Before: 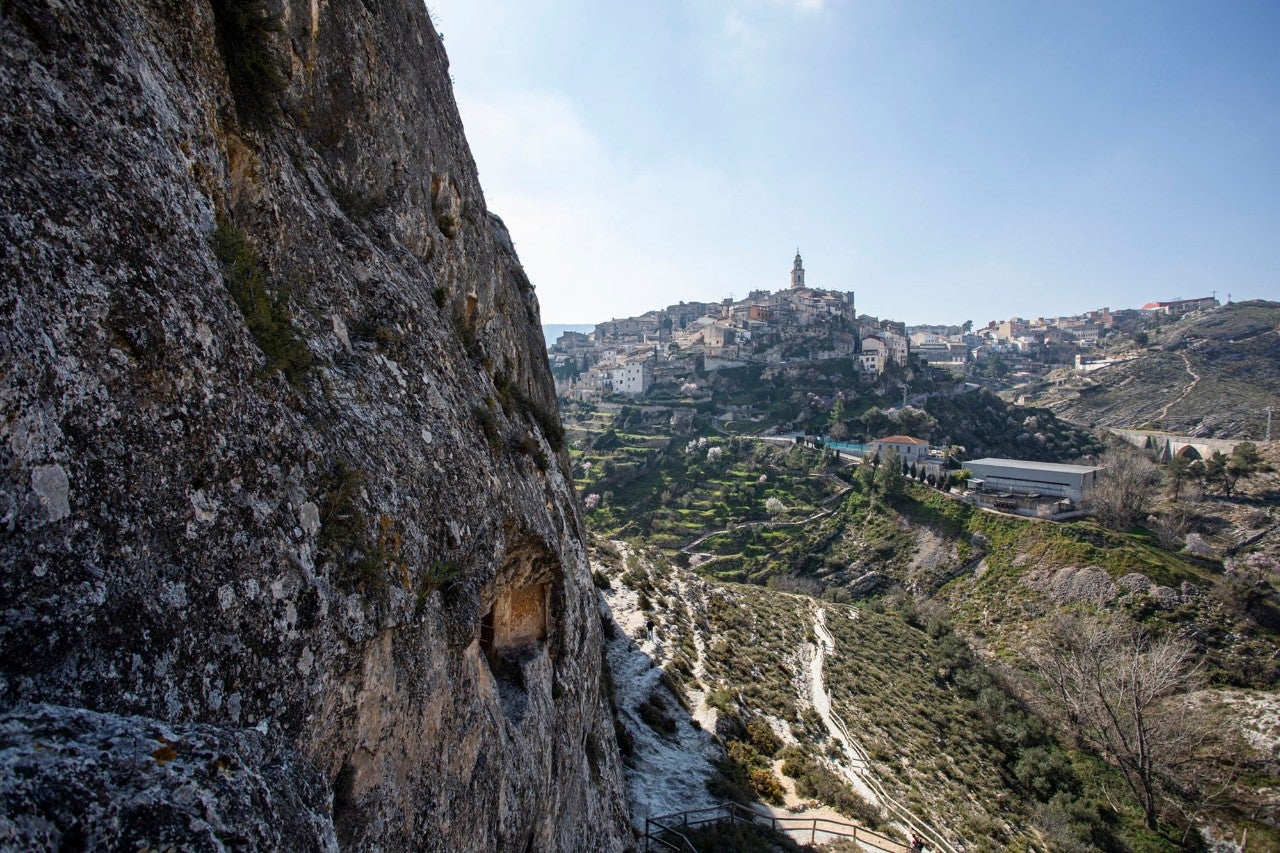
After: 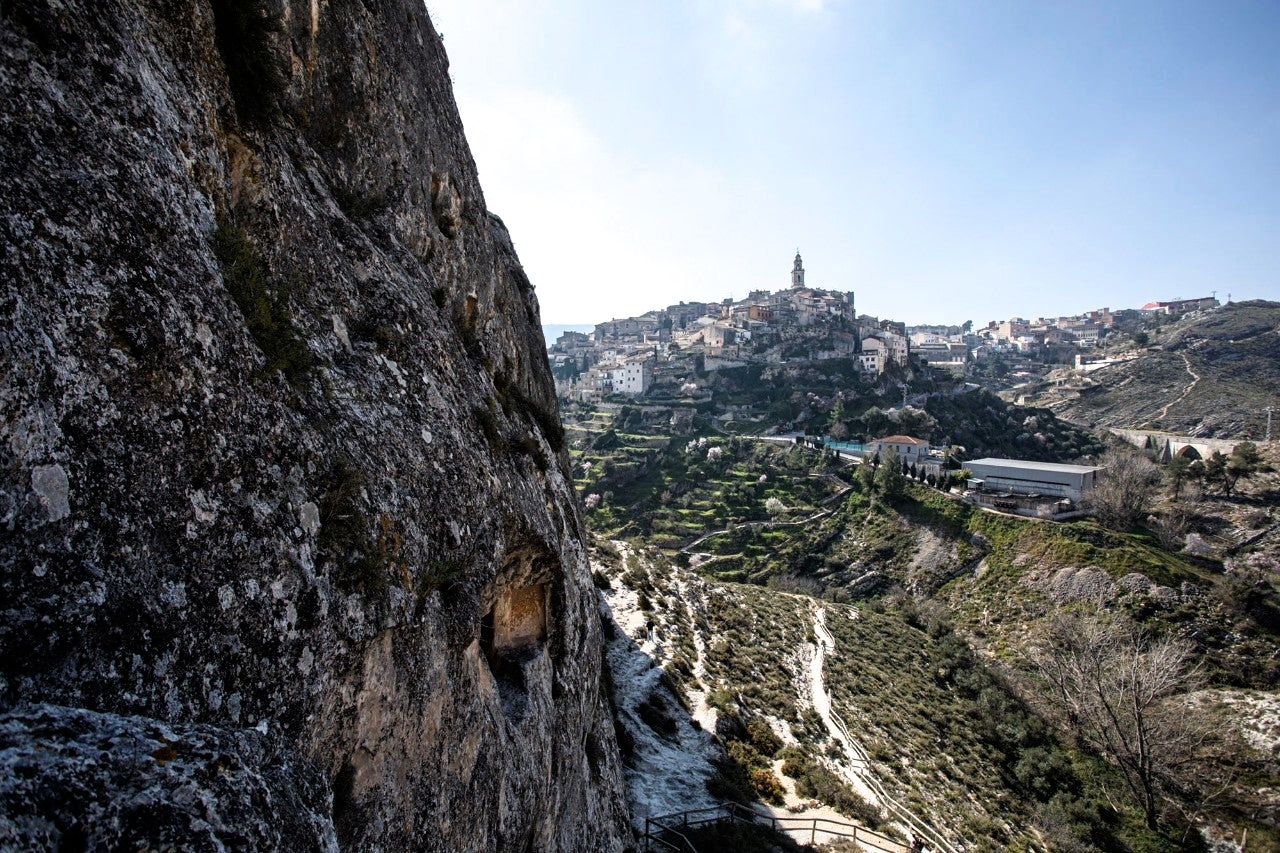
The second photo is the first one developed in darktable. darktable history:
filmic rgb: black relative exposure -9.08 EV, white relative exposure 2.3 EV, hardness 7.49
white balance: emerald 1
